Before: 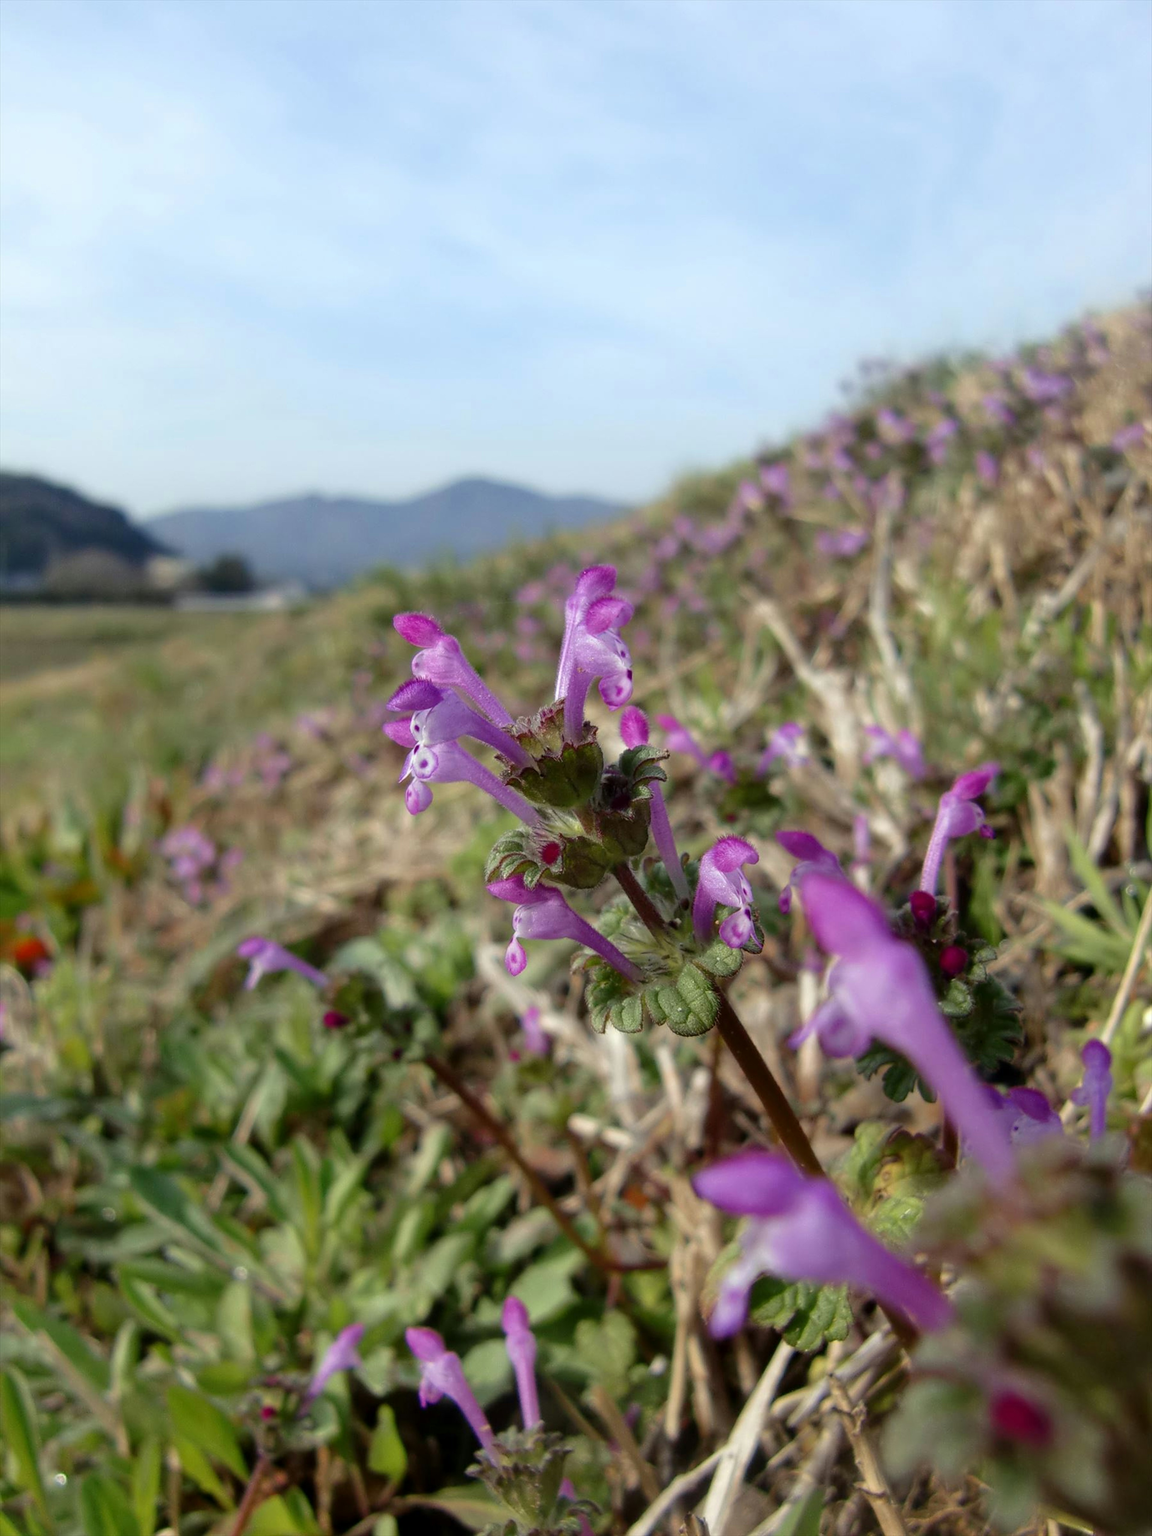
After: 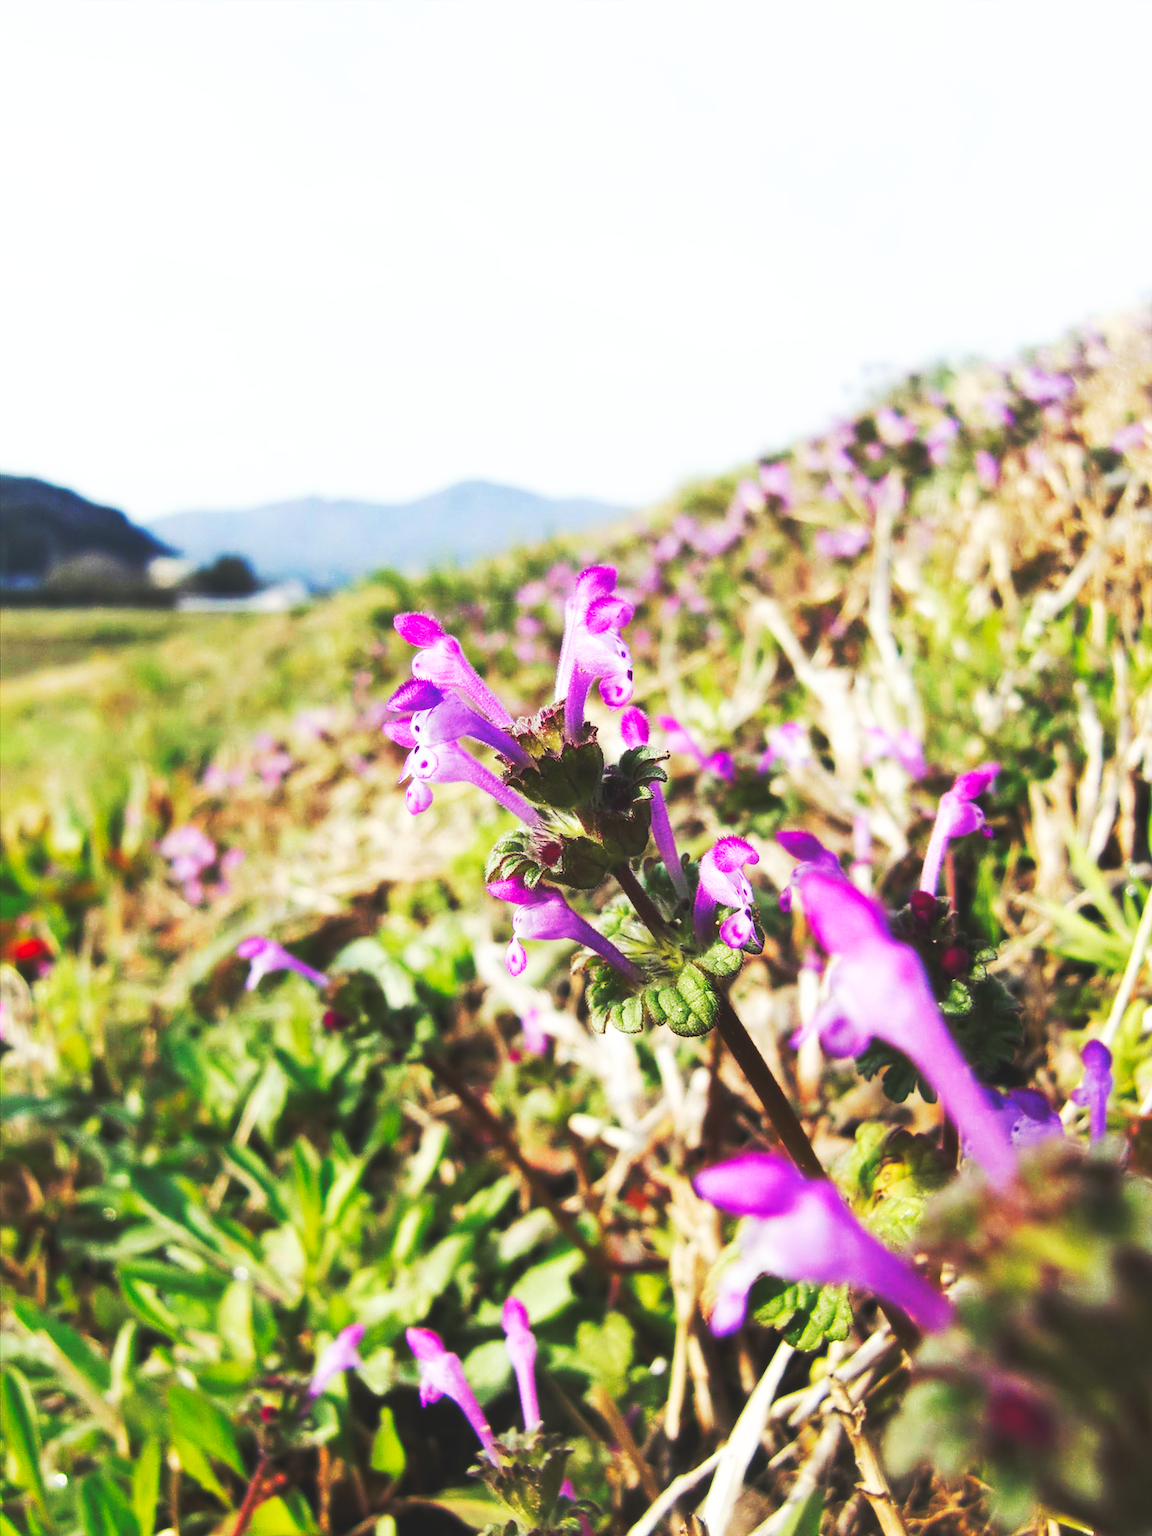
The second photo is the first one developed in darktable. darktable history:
contrast equalizer: octaves 7, y [[0.5 ×6], [0.5 ×6], [0.5 ×6], [0, 0.033, 0.067, 0.1, 0.133, 0.167], [0, 0.05, 0.1, 0.15, 0.2, 0.25]], mix -0.218
base curve: curves: ch0 [(0, 0.015) (0.085, 0.116) (0.134, 0.298) (0.19, 0.545) (0.296, 0.764) (0.599, 0.982) (1, 1)], preserve colors none
